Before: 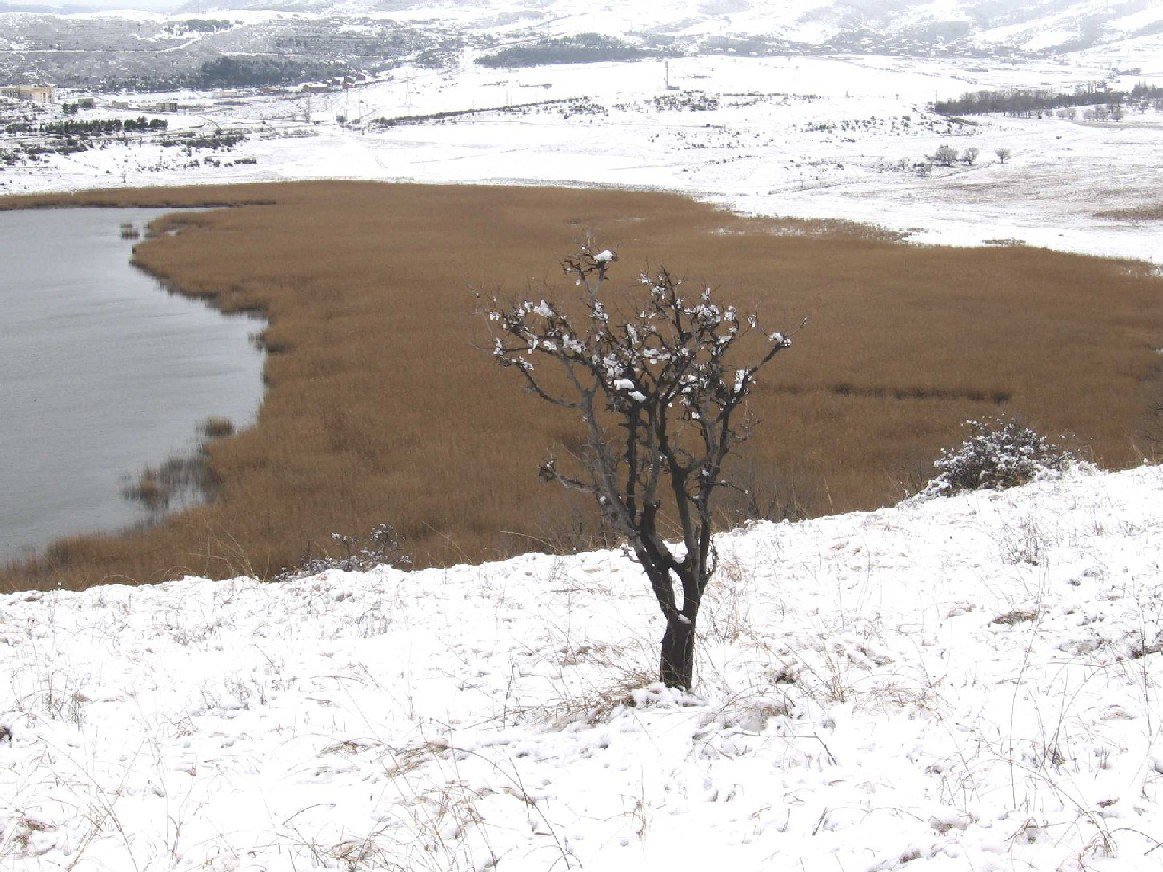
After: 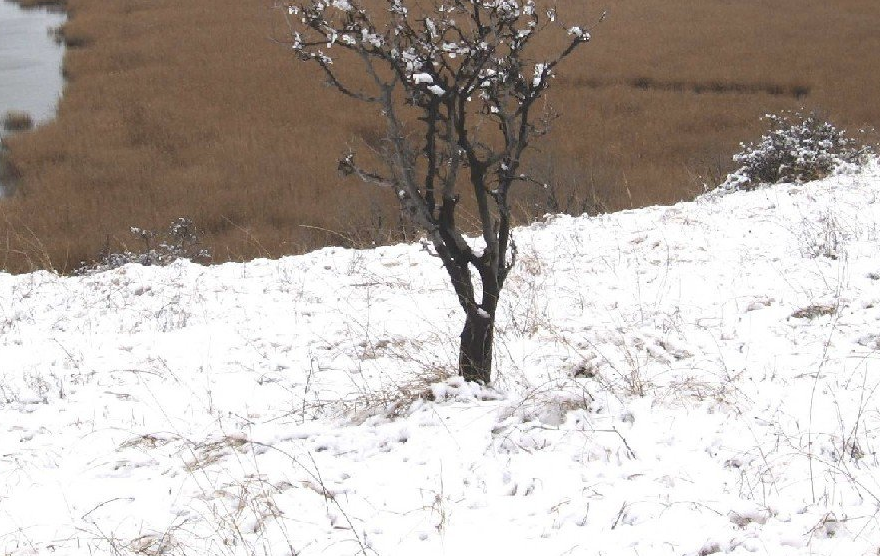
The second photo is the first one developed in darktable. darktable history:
color zones: curves: ch1 [(0, 0.455) (0.063, 0.455) (0.286, 0.495) (0.429, 0.5) (0.571, 0.5) (0.714, 0.5) (0.857, 0.5) (1, 0.455)]; ch2 [(0, 0.532) (0.063, 0.521) (0.233, 0.447) (0.429, 0.489) (0.571, 0.5) (0.714, 0.5) (0.857, 0.5) (1, 0.532)]
crop and rotate: left 17.299%, top 35.115%, right 7.015%, bottom 1.024%
